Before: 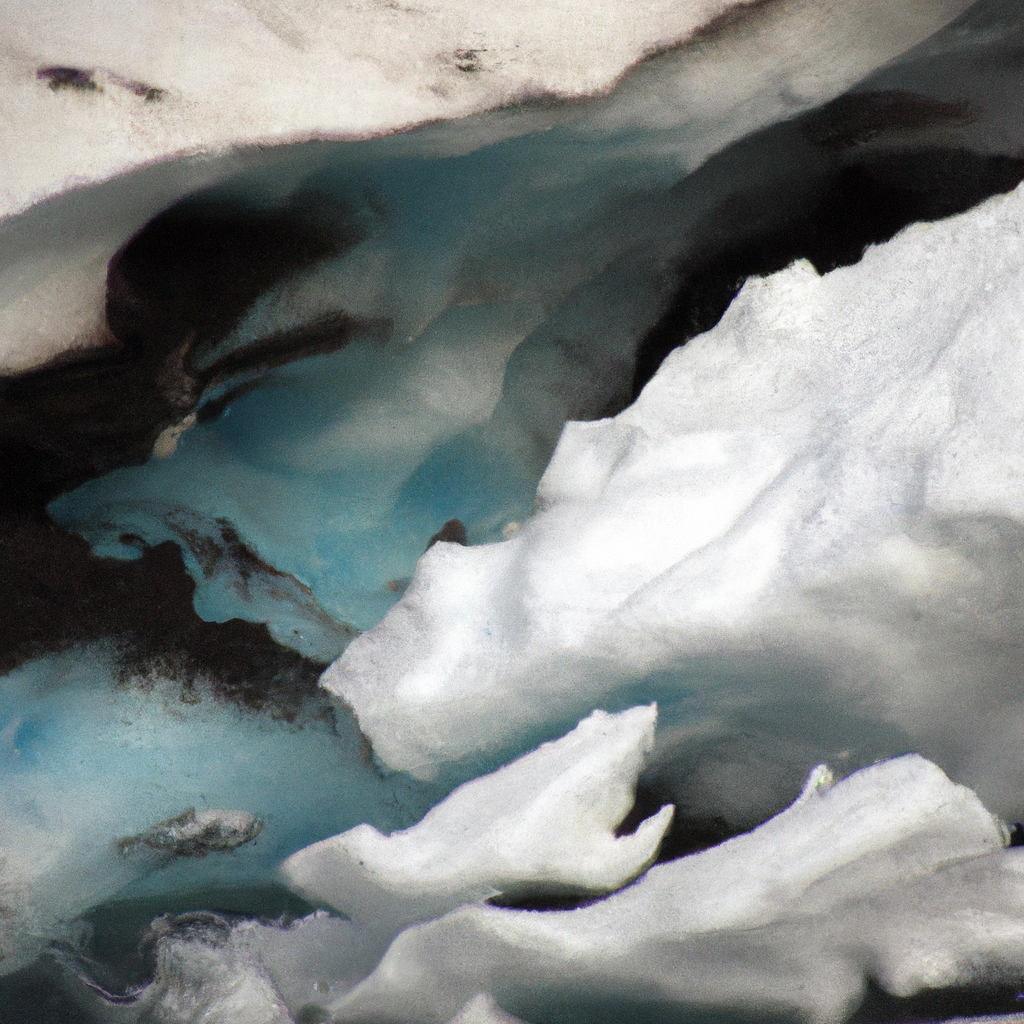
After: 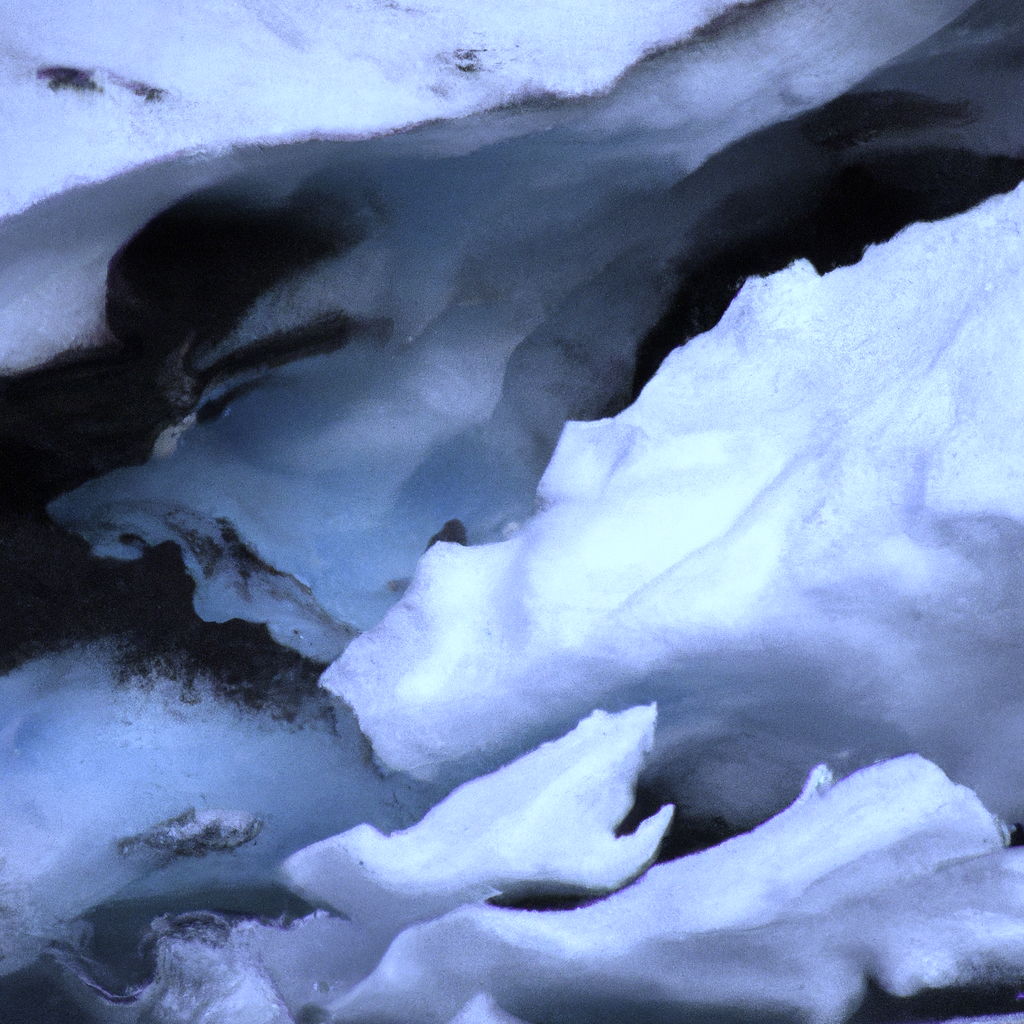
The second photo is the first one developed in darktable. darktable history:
white balance: red 0.766, blue 1.537
color zones: curves: ch0 [(0, 0.511) (0.143, 0.531) (0.286, 0.56) (0.429, 0.5) (0.571, 0.5) (0.714, 0.5) (0.857, 0.5) (1, 0.5)]; ch1 [(0, 0.525) (0.143, 0.705) (0.286, 0.715) (0.429, 0.35) (0.571, 0.35) (0.714, 0.35) (0.857, 0.4) (1, 0.4)]; ch2 [(0, 0.572) (0.143, 0.512) (0.286, 0.473) (0.429, 0.45) (0.571, 0.5) (0.714, 0.5) (0.857, 0.518) (1, 0.518)]
